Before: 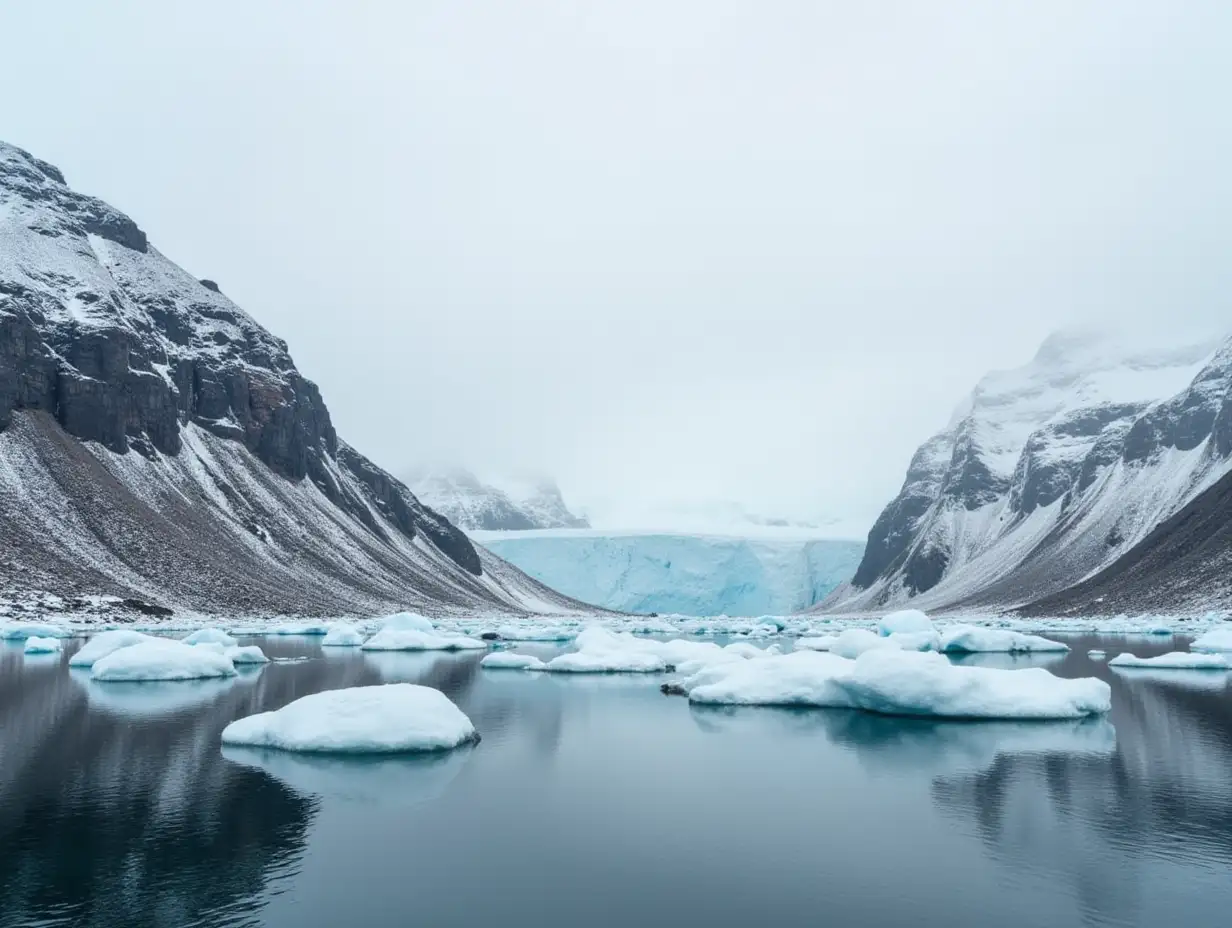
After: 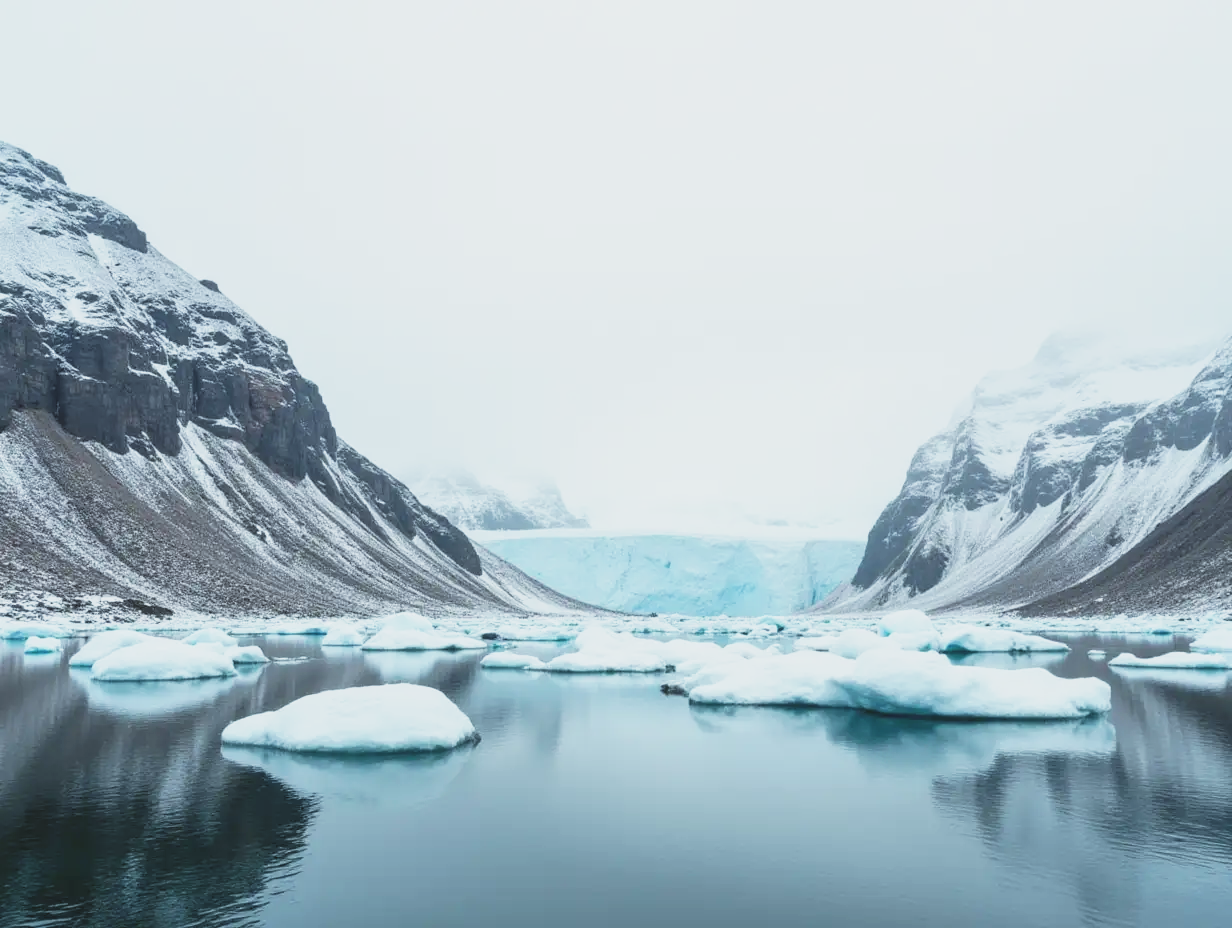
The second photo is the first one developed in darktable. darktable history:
base curve: curves: ch0 [(0, 0) (0.088, 0.125) (0.176, 0.251) (0.354, 0.501) (0.613, 0.749) (1, 0.877)], preserve colors none
color balance: lift [1.004, 1.002, 1.002, 0.998], gamma [1, 1.007, 1.002, 0.993], gain [1, 0.977, 1.013, 1.023], contrast -3.64%
